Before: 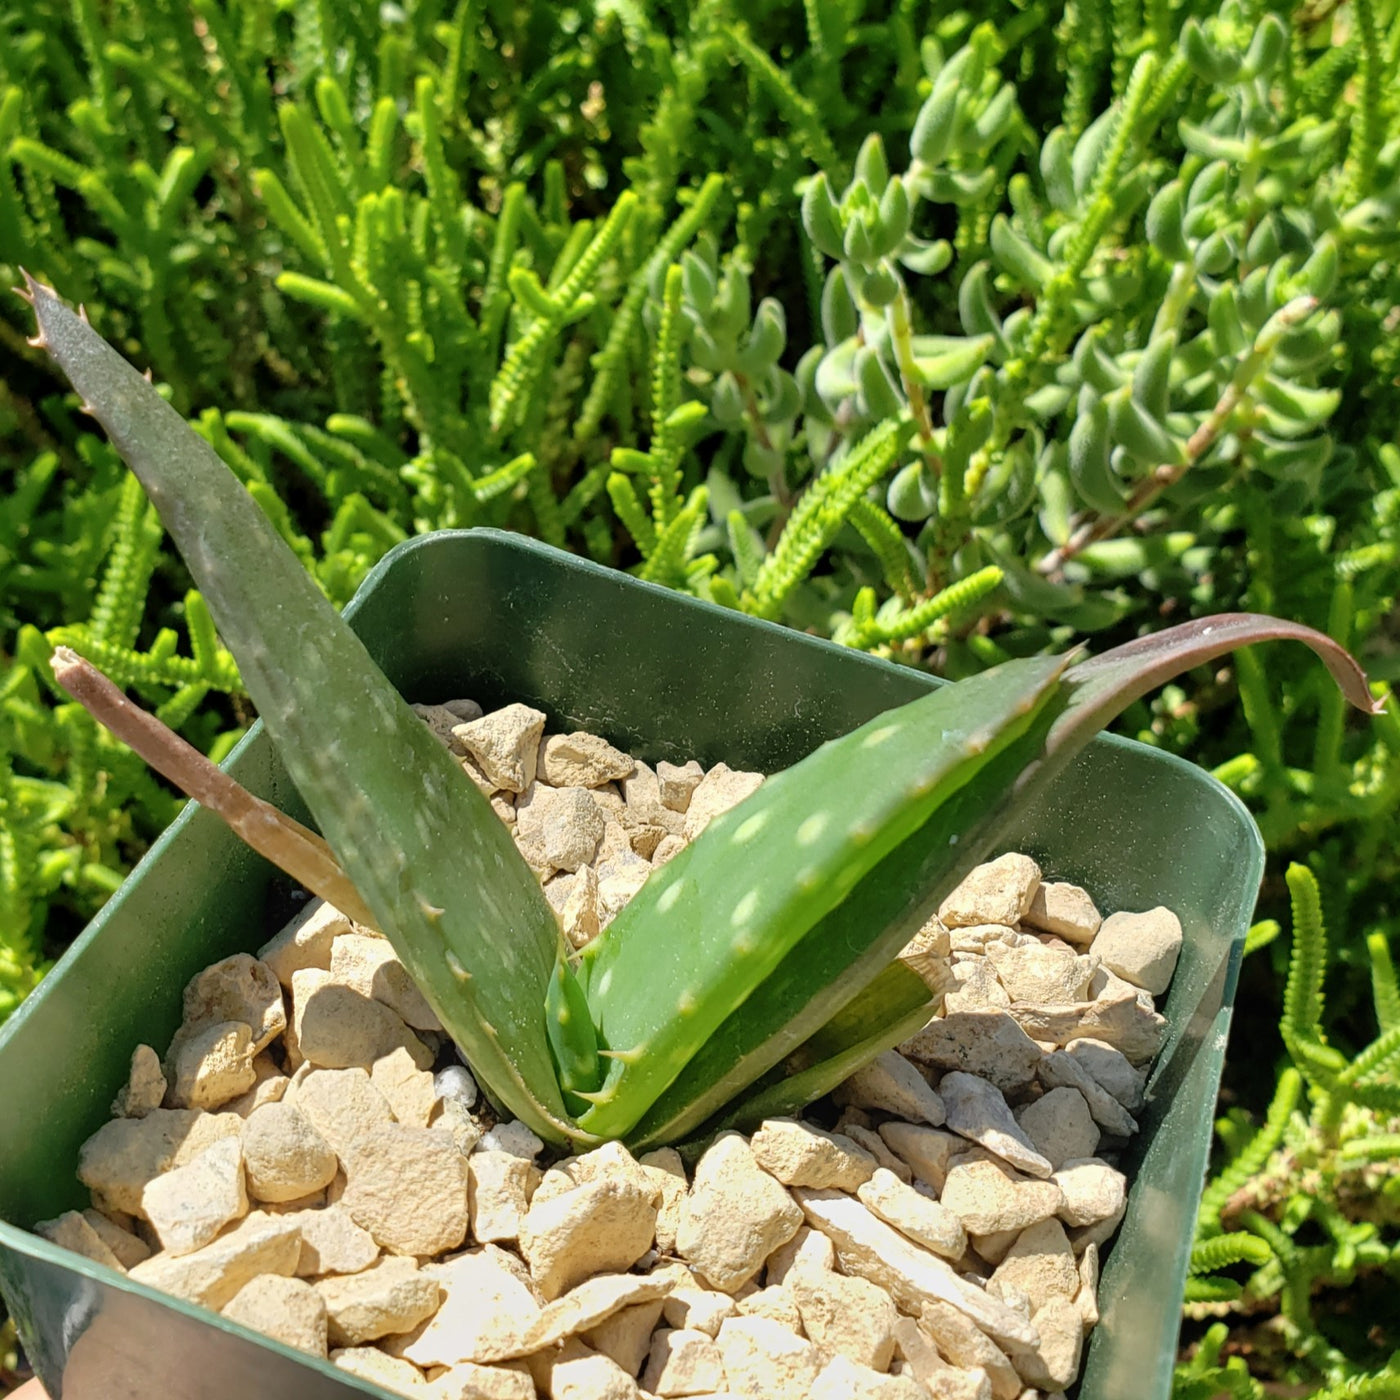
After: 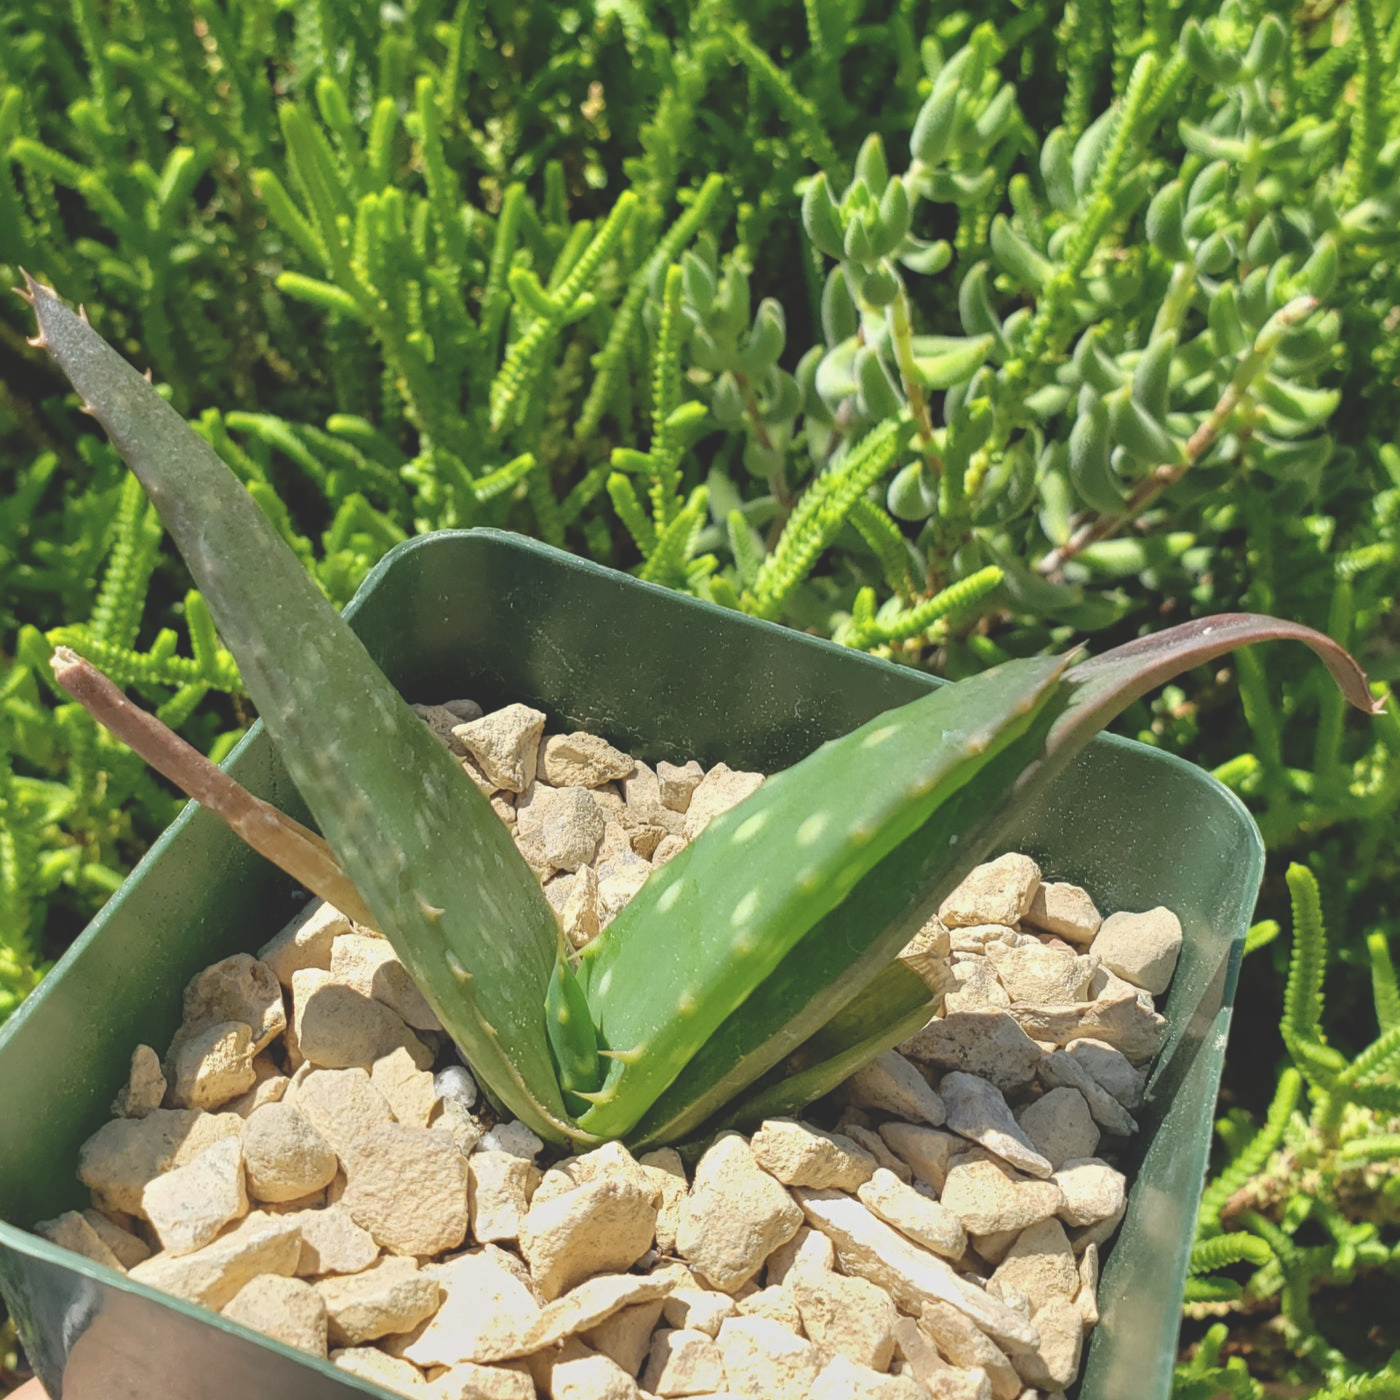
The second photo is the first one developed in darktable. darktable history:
exposure: black level correction -0.026, exposure -0.117 EV, compensate highlight preservation false
